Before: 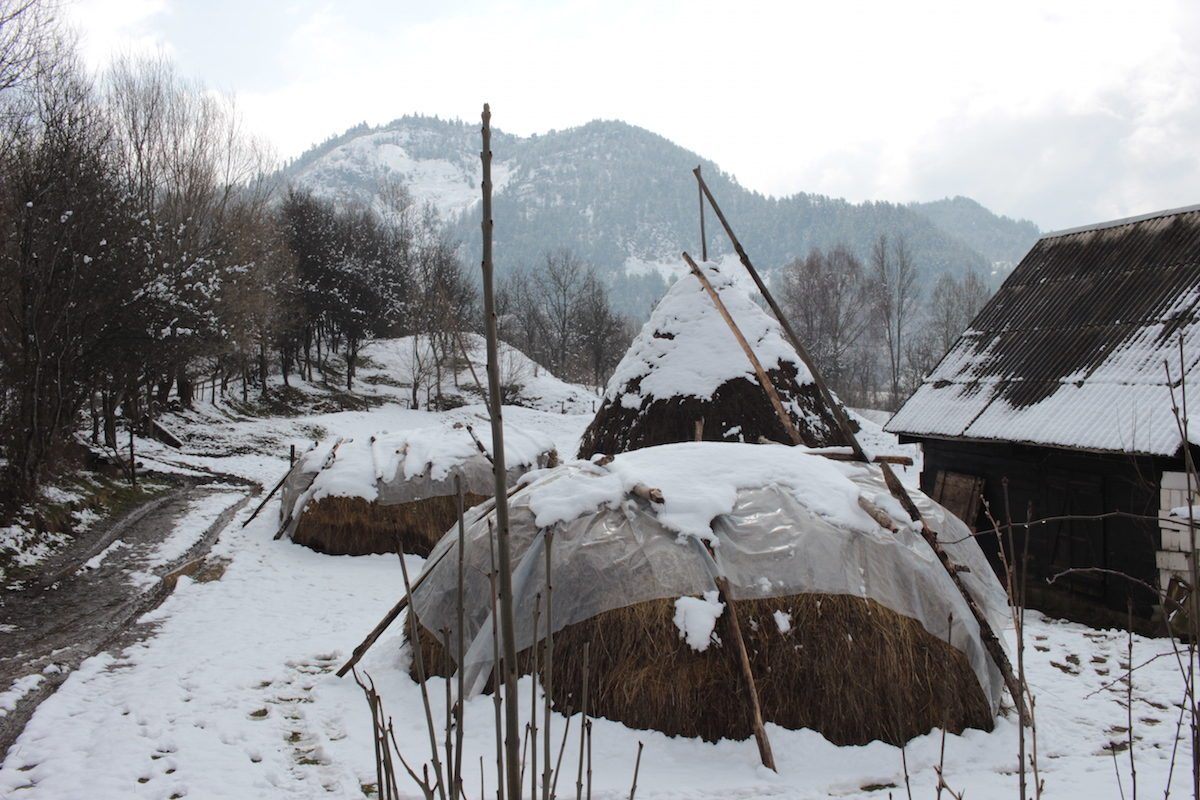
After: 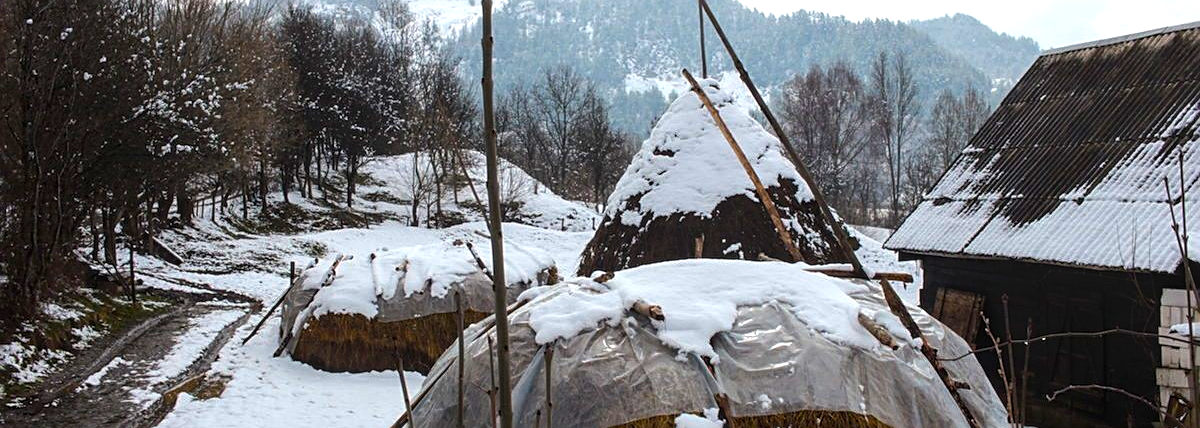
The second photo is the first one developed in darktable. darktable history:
crop and rotate: top 23.043%, bottom 23.437%
sharpen: on, module defaults
color balance rgb: linear chroma grading › global chroma 9%, perceptual saturation grading › global saturation 36%, perceptual saturation grading › shadows 35%, perceptual brilliance grading › global brilliance 15%, perceptual brilliance grading › shadows -35%, global vibrance 15%
local contrast: on, module defaults
